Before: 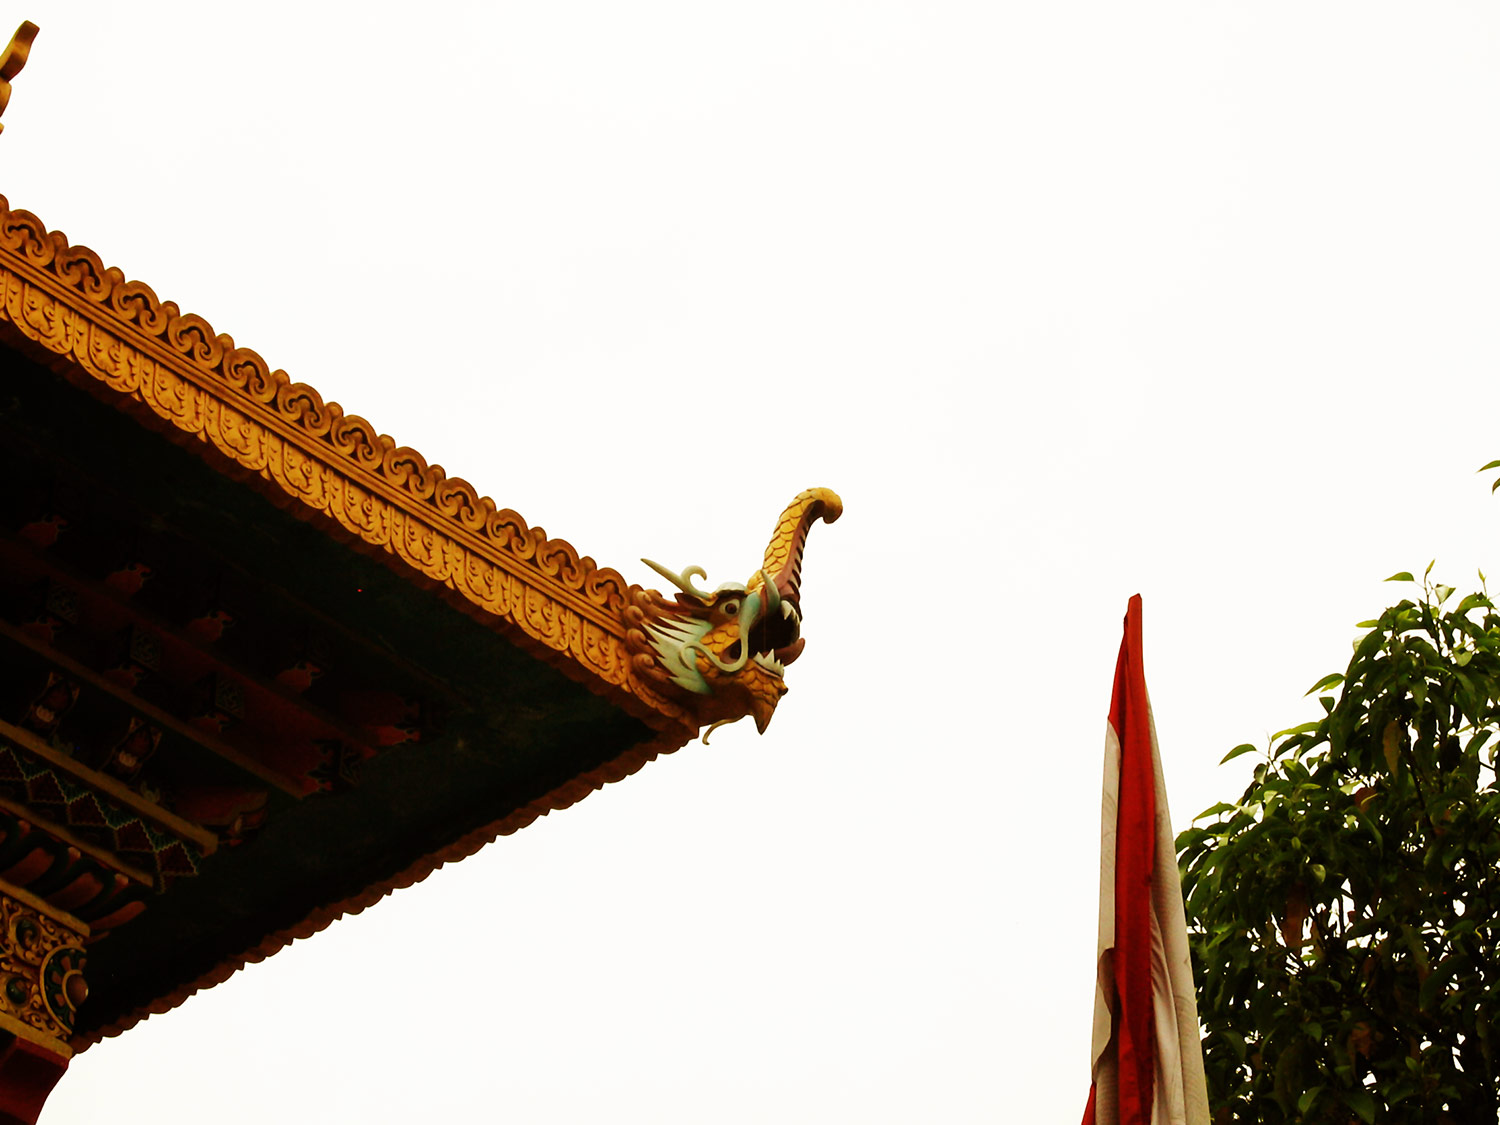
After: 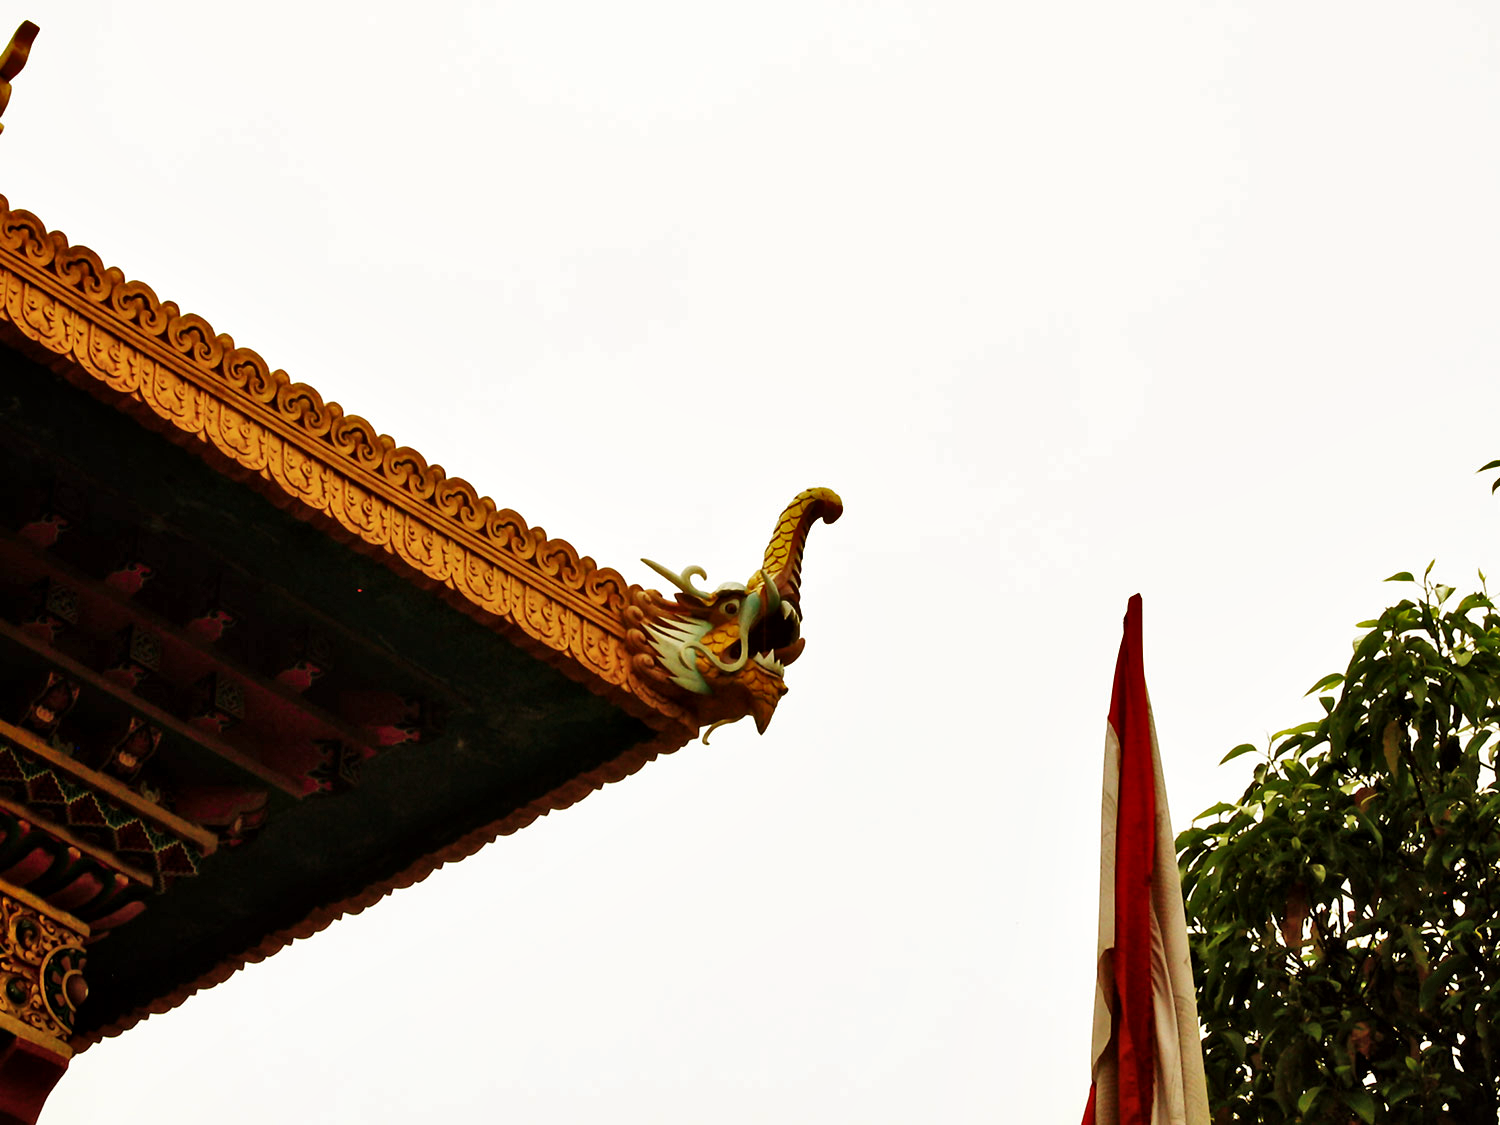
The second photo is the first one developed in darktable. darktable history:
local contrast: mode bilateral grid, contrast 30, coarseness 25, midtone range 0.2
shadows and highlights: soften with gaussian
